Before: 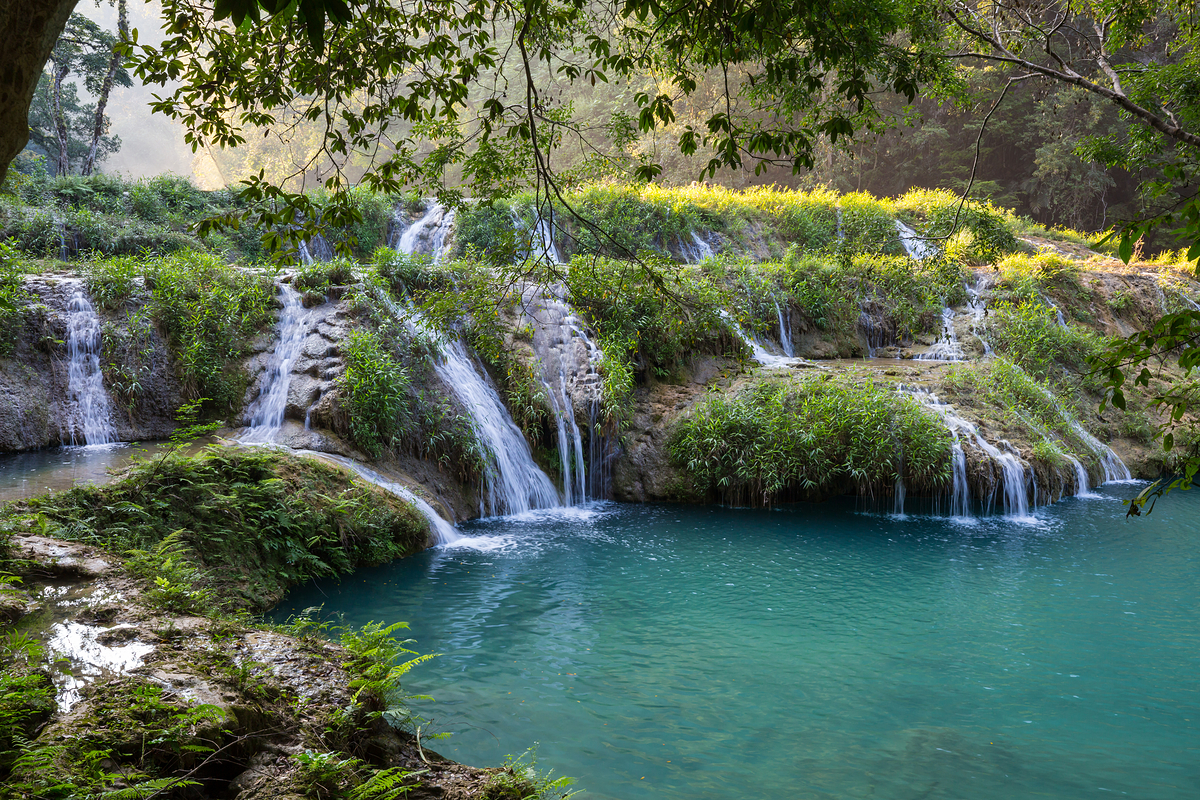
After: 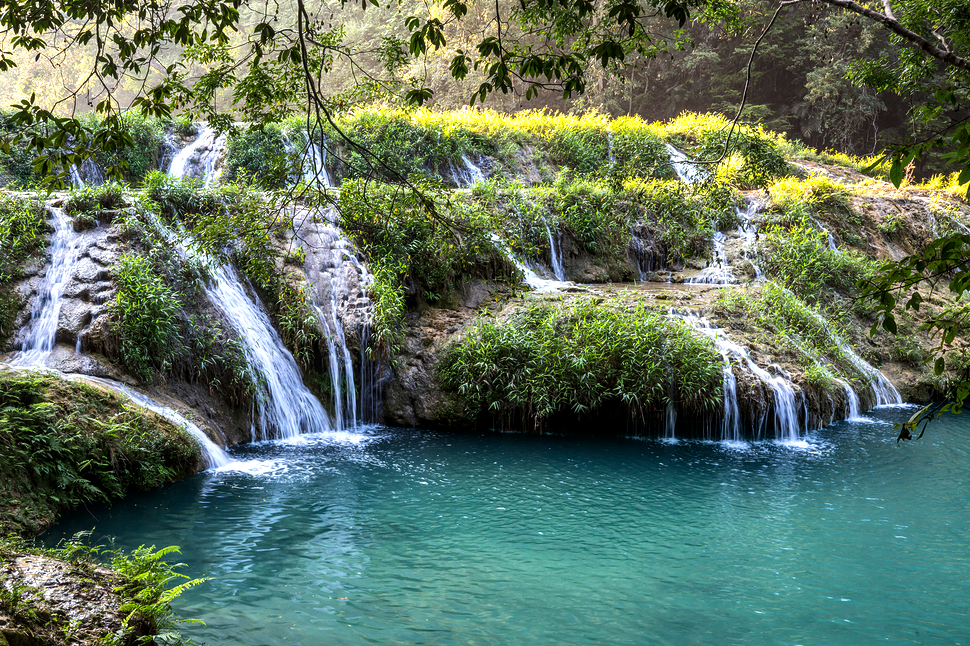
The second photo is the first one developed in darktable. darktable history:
tone equalizer: -8 EV -0.75 EV, -7 EV -0.7 EV, -6 EV -0.6 EV, -5 EV -0.4 EV, -3 EV 0.4 EV, -2 EV 0.6 EV, -1 EV 0.7 EV, +0 EV 0.75 EV, edges refinement/feathering 500, mask exposure compensation -1.57 EV, preserve details no
local contrast: on, module defaults
crop: left 19.159%, top 9.58%, bottom 9.58%
